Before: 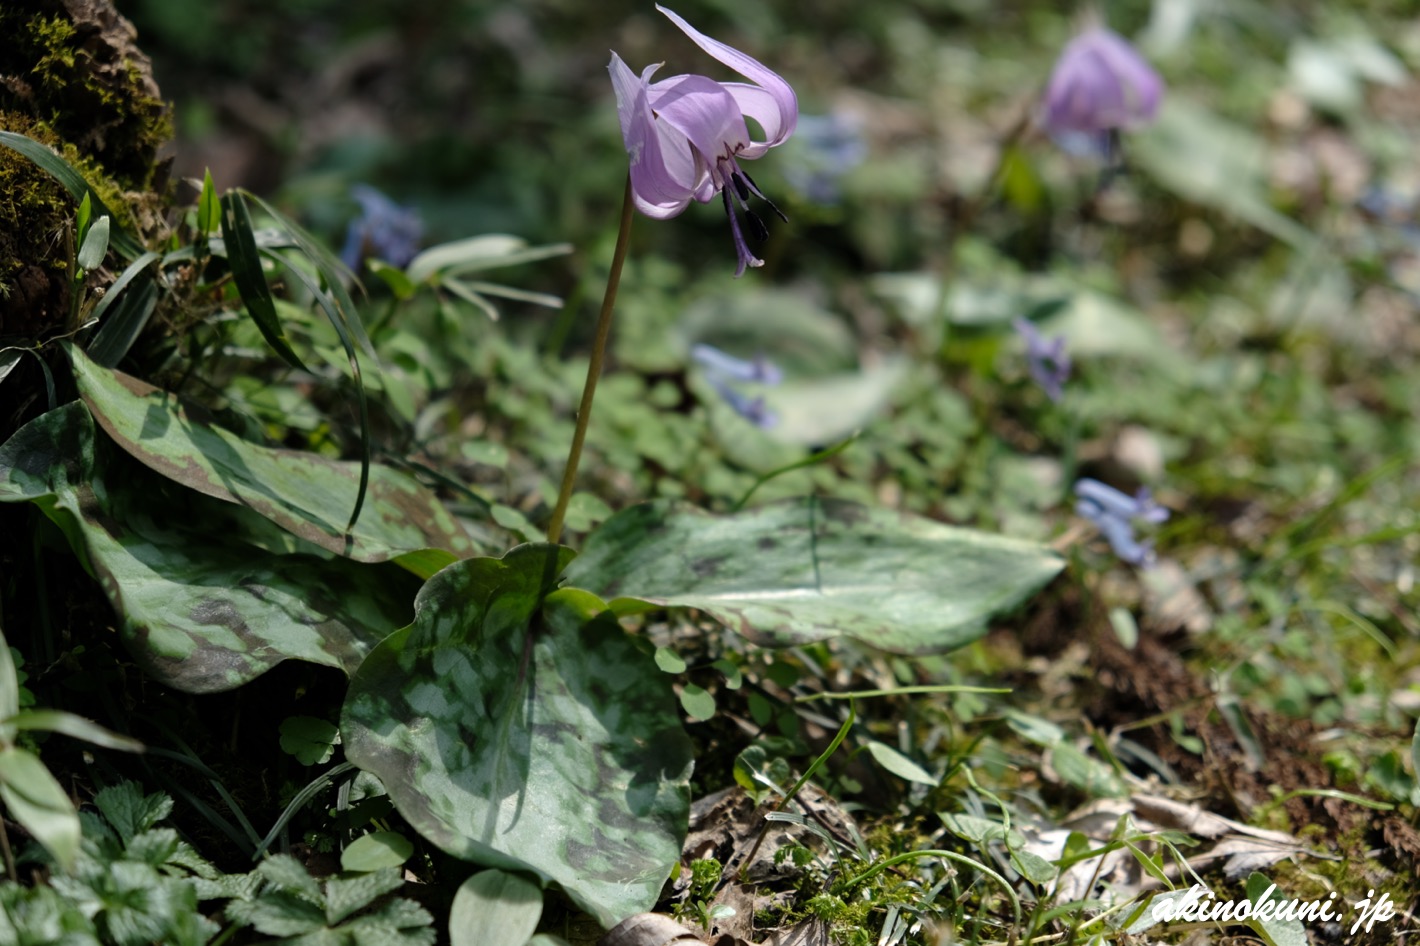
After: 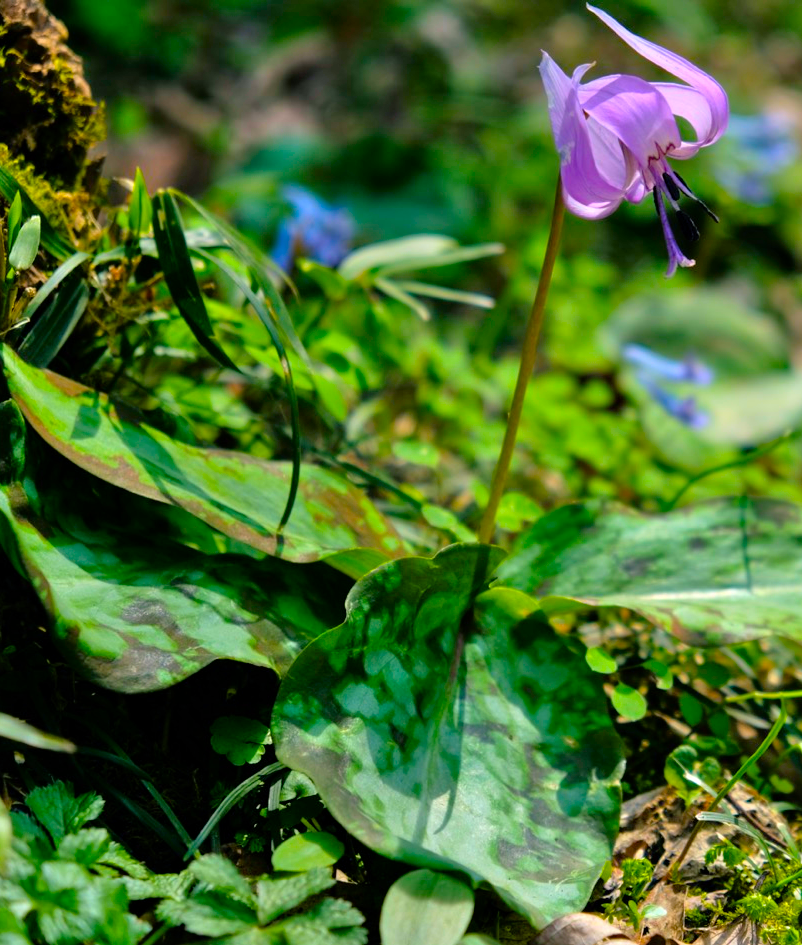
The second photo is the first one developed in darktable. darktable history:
crop: left 4.872%, right 38.605%
contrast brightness saturation: contrast 0.093, saturation 0.277
tone equalizer: -7 EV 0.14 EV, -6 EV 0.561 EV, -5 EV 1.19 EV, -4 EV 1.35 EV, -3 EV 1.13 EV, -2 EV 0.6 EV, -1 EV 0.156 EV
color balance rgb: shadows lift › chroma 2.052%, shadows lift › hue 184.1°, linear chroma grading › shadows -39.299%, linear chroma grading › highlights 39.036%, linear chroma grading › global chroma 44.84%, linear chroma grading › mid-tones -29.764%, perceptual saturation grading › global saturation 20%, perceptual saturation grading › highlights -25.198%, perceptual saturation grading › shadows 25.837%, global vibrance 20%
